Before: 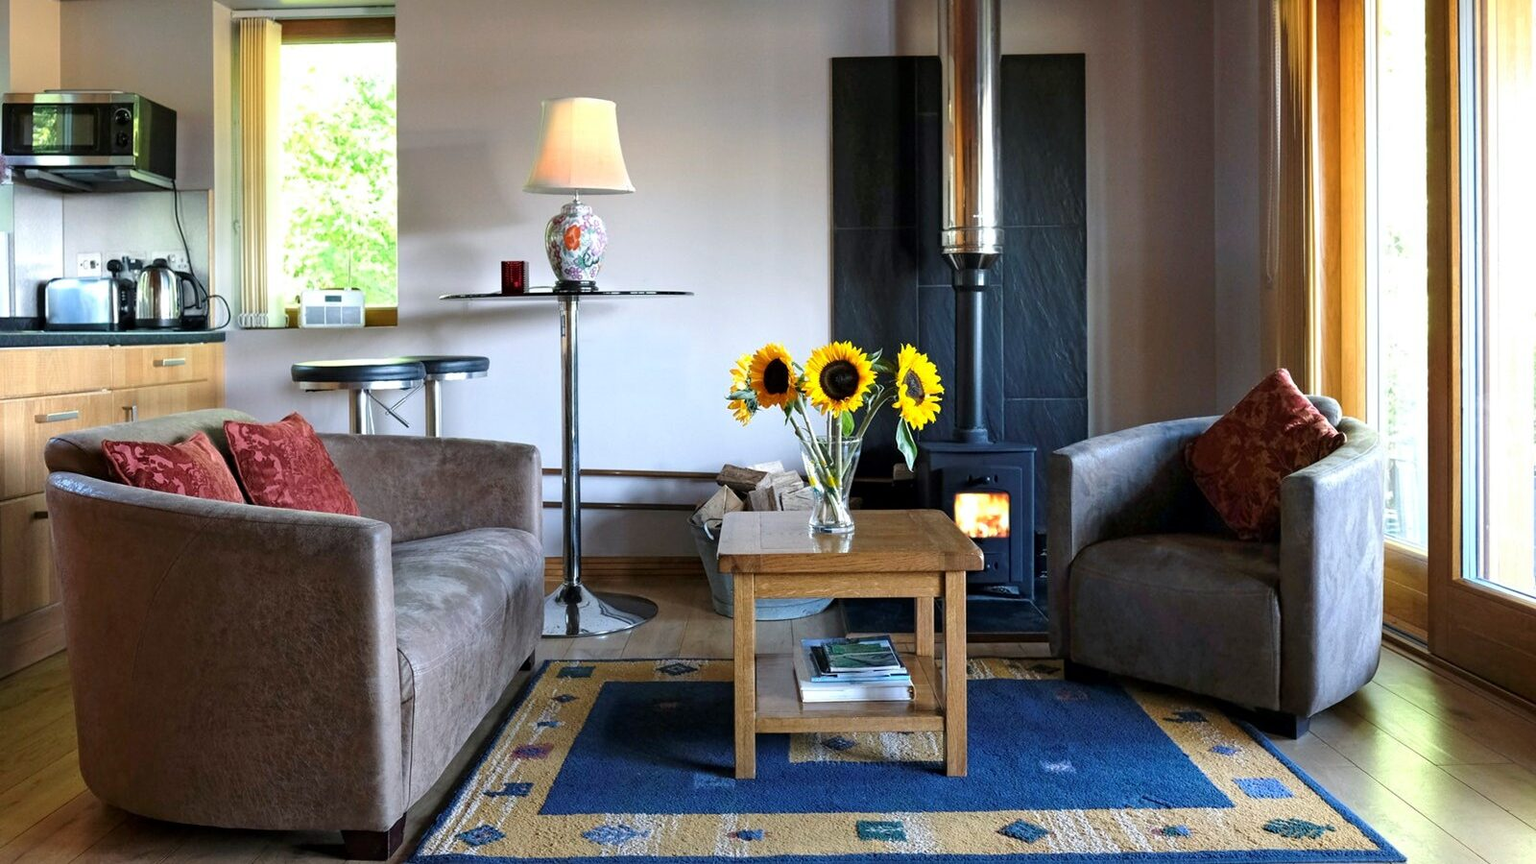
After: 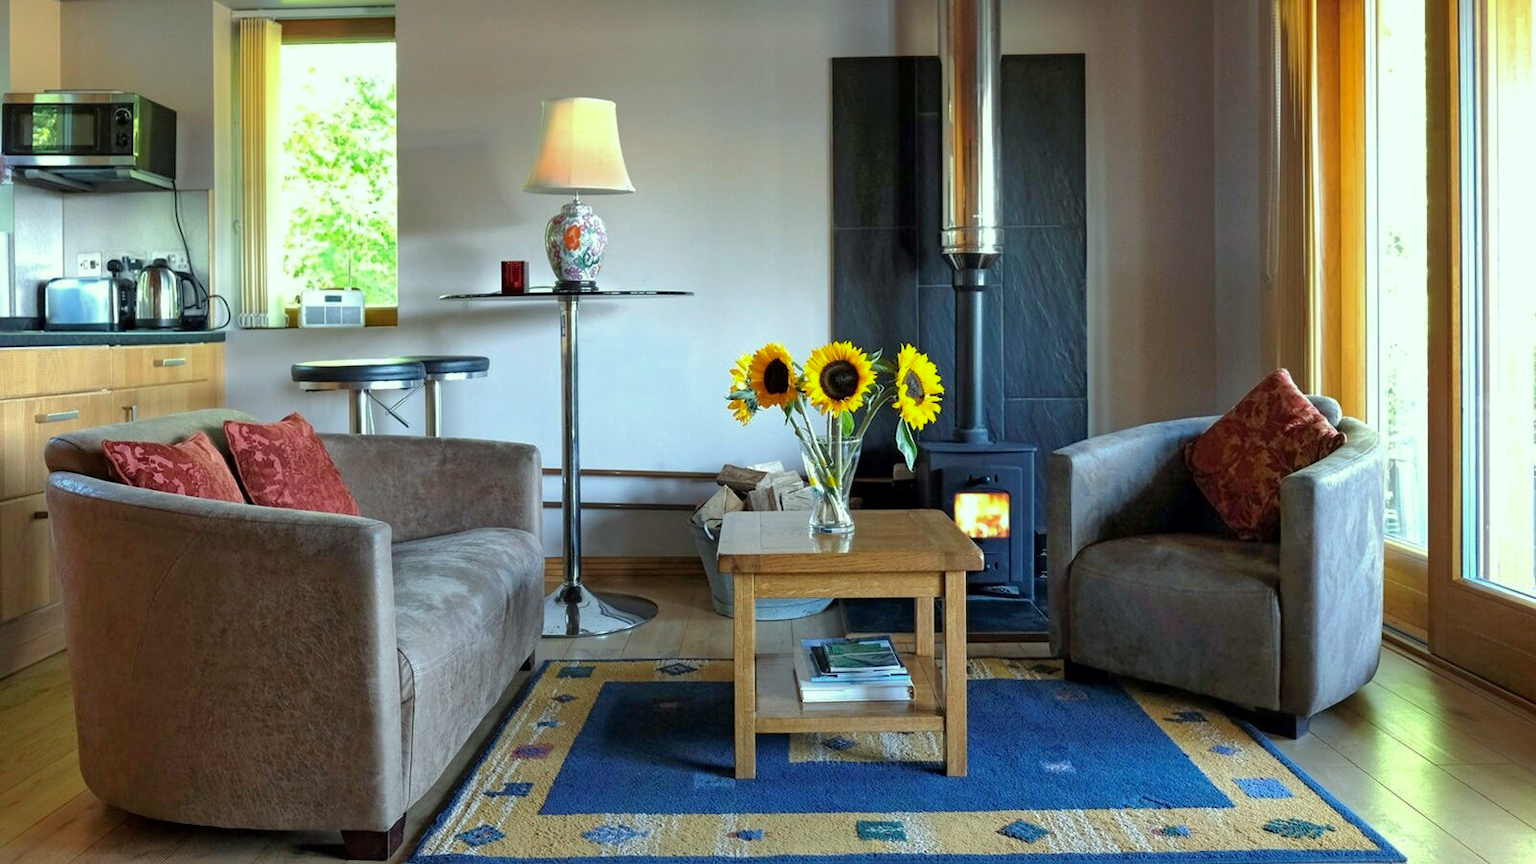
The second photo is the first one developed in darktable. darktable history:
shadows and highlights: on, module defaults
color correction: highlights a* -8.16, highlights b* 3.19
